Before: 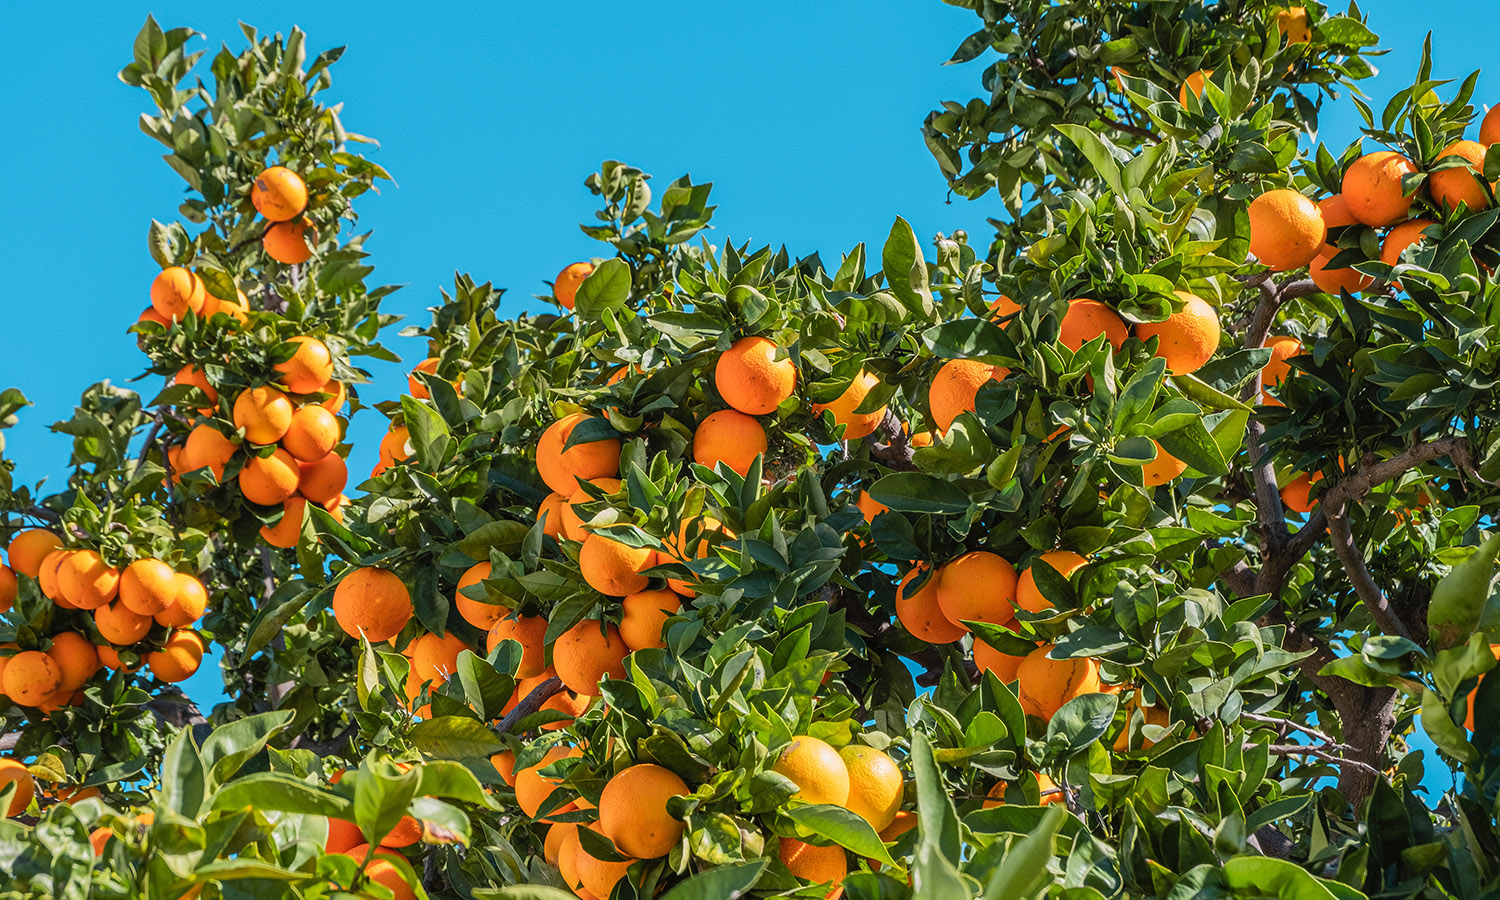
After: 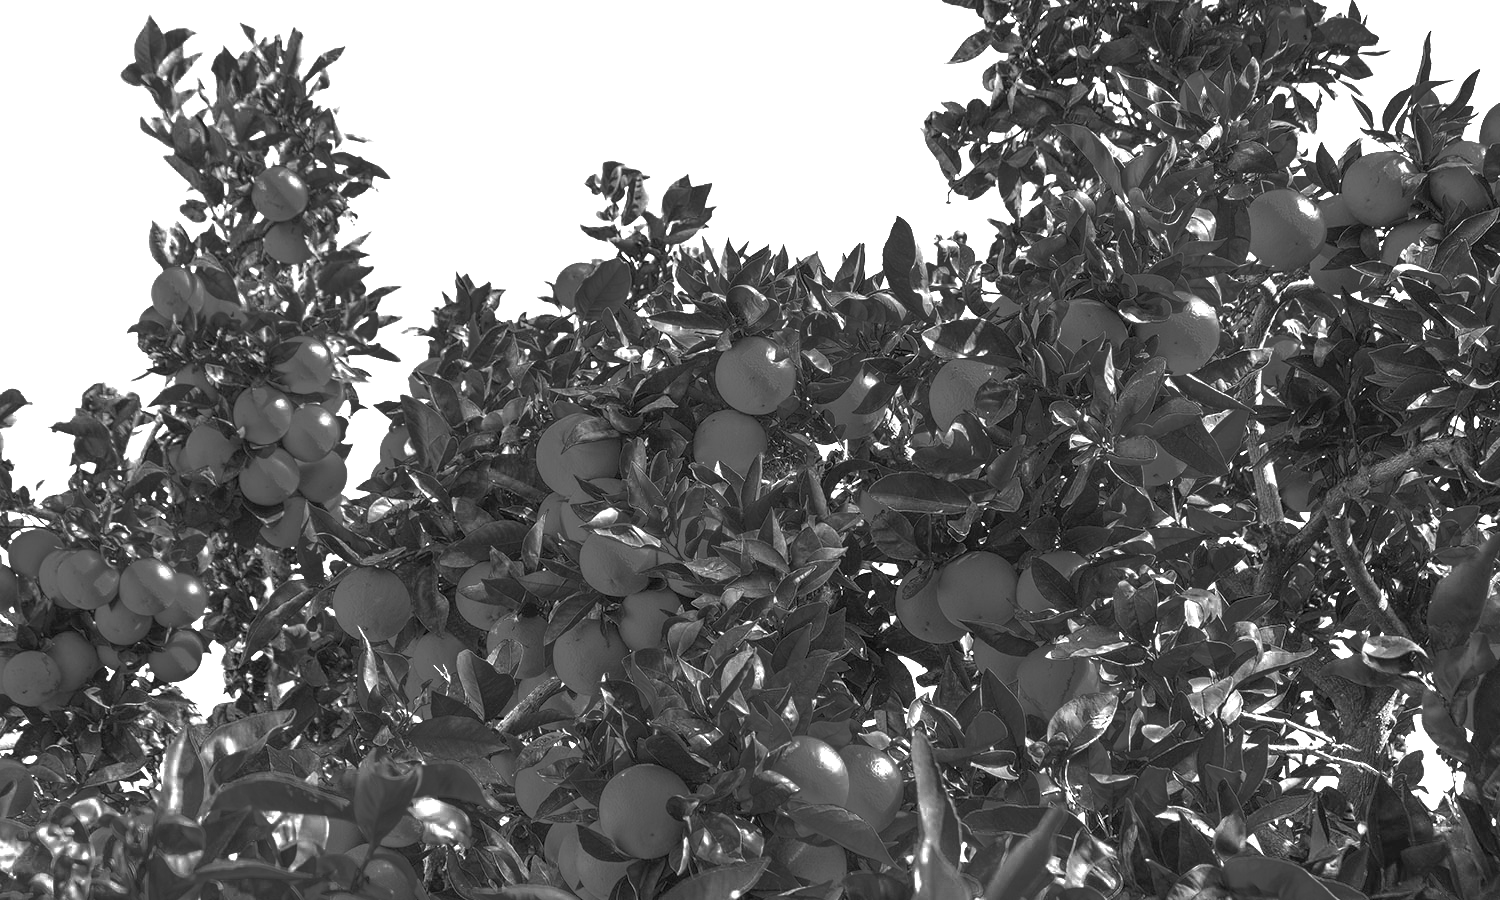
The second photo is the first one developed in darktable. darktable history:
white balance: red 0.967, blue 1.049
color zones: curves: ch0 [(0.287, 0.048) (0.493, 0.484) (0.737, 0.816)]; ch1 [(0, 0) (0.143, 0) (0.286, 0) (0.429, 0) (0.571, 0) (0.714, 0) (0.857, 0)]
exposure: black level correction 0, exposure 1.6 EV, compensate exposure bias true, compensate highlight preservation false
